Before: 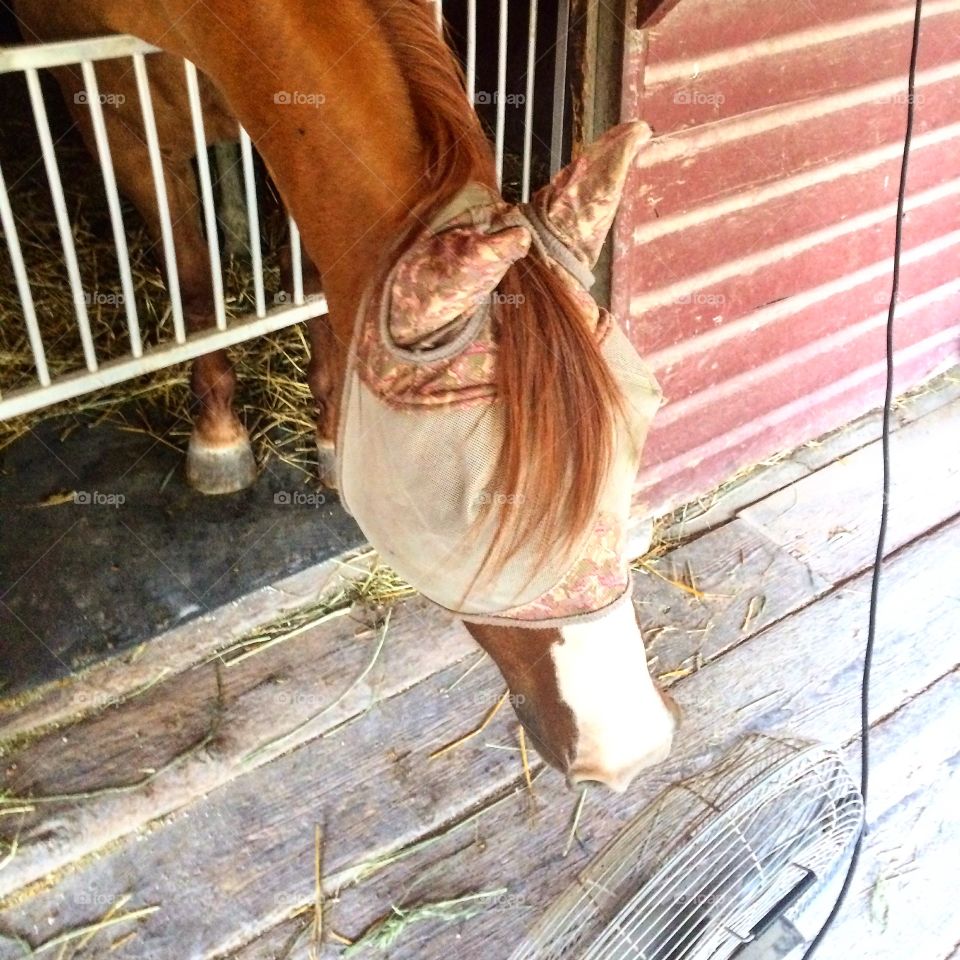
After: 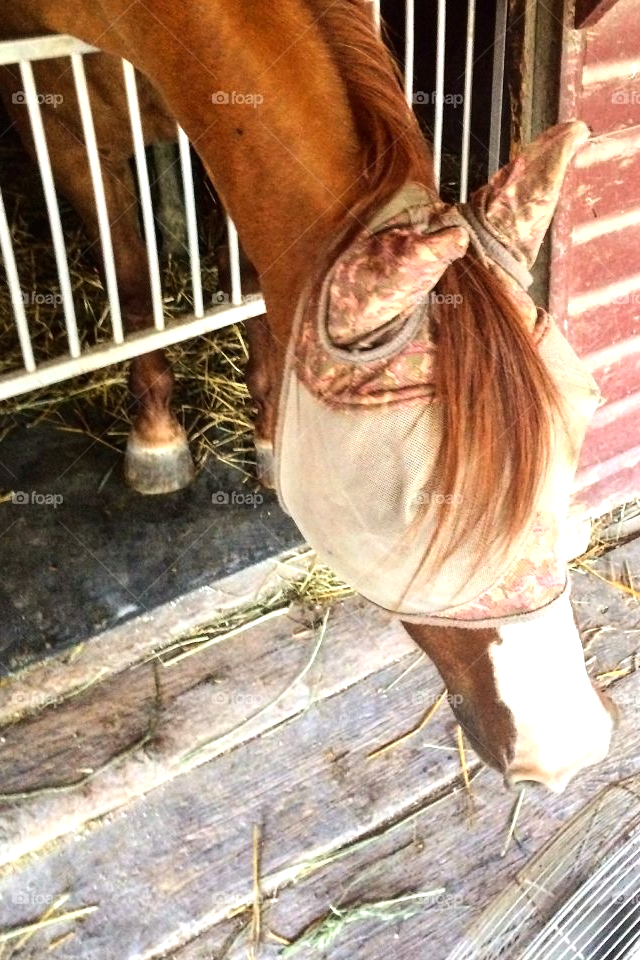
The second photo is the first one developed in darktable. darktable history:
tone equalizer: -8 EV -0.395 EV, -7 EV -0.414 EV, -6 EV -0.353 EV, -5 EV -0.206 EV, -3 EV 0.222 EV, -2 EV 0.314 EV, -1 EV 0.375 EV, +0 EV 0.396 EV, edges refinement/feathering 500, mask exposure compensation -1.57 EV, preserve details no
crop and rotate: left 6.508%, right 26.794%
